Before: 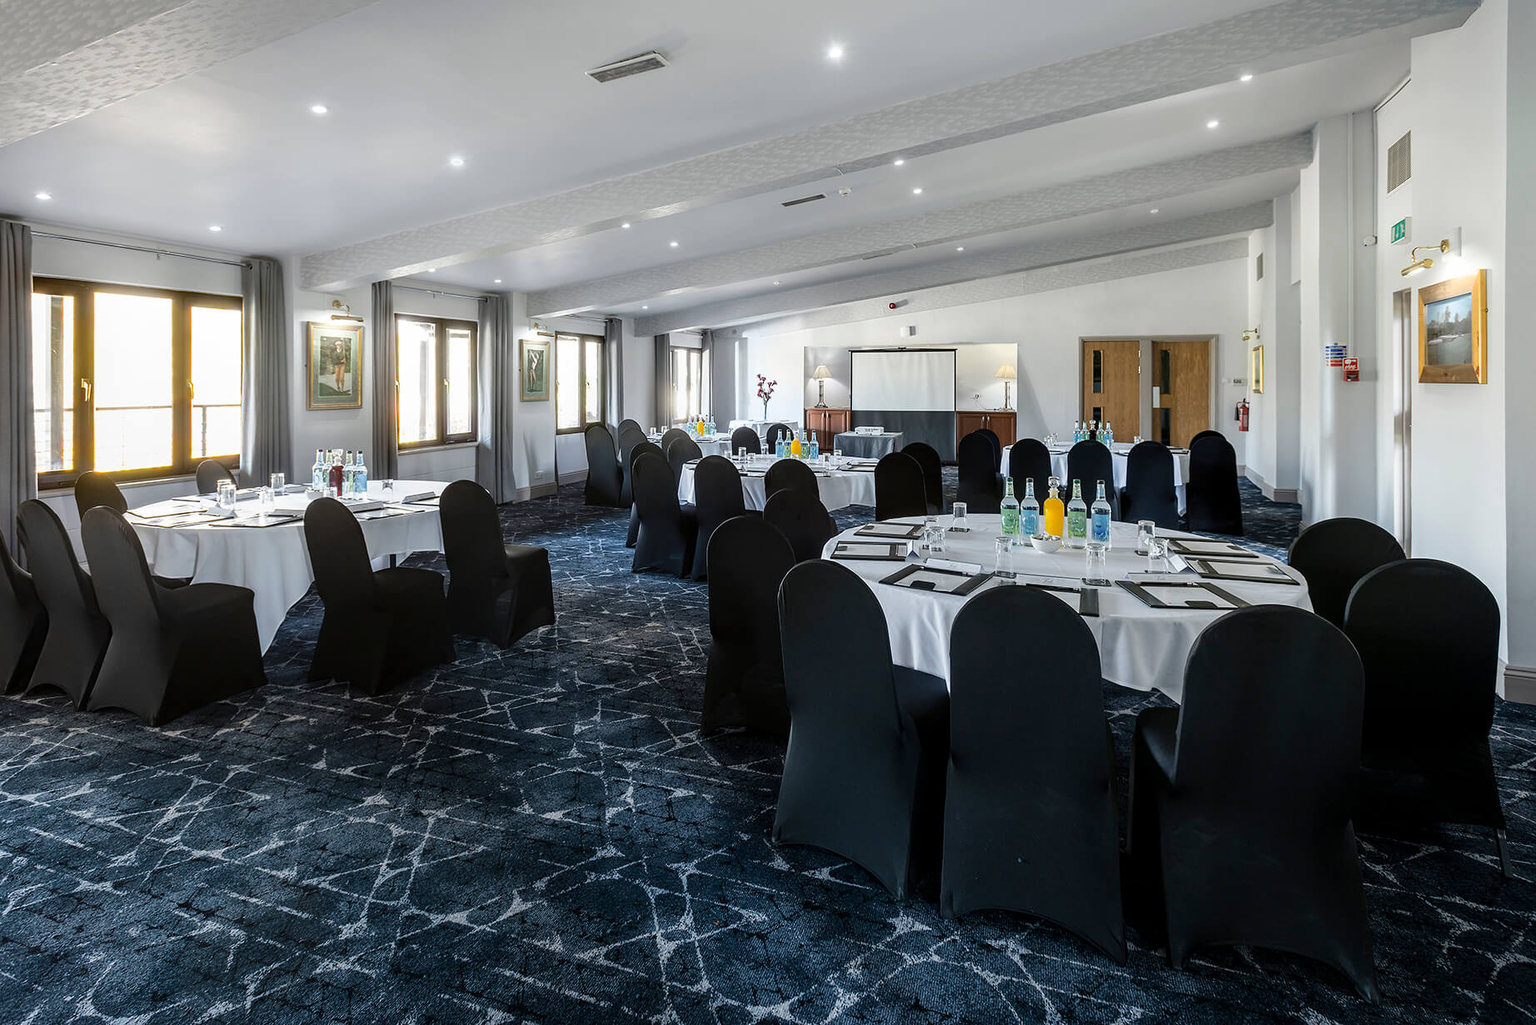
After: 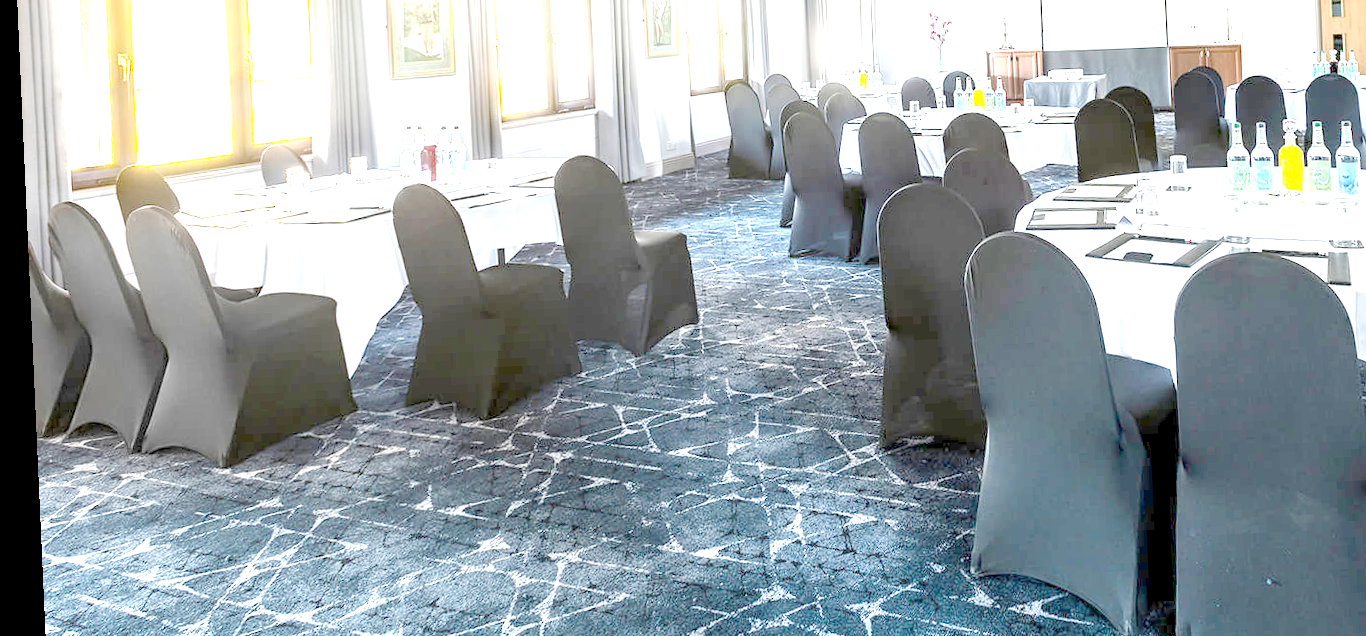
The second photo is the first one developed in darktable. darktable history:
rotate and perspective: rotation -2.56°, automatic cropping off
crop: top 36.498%, right 27.964%, bottom 14.995%
exposure: exposure 0.943 EV
